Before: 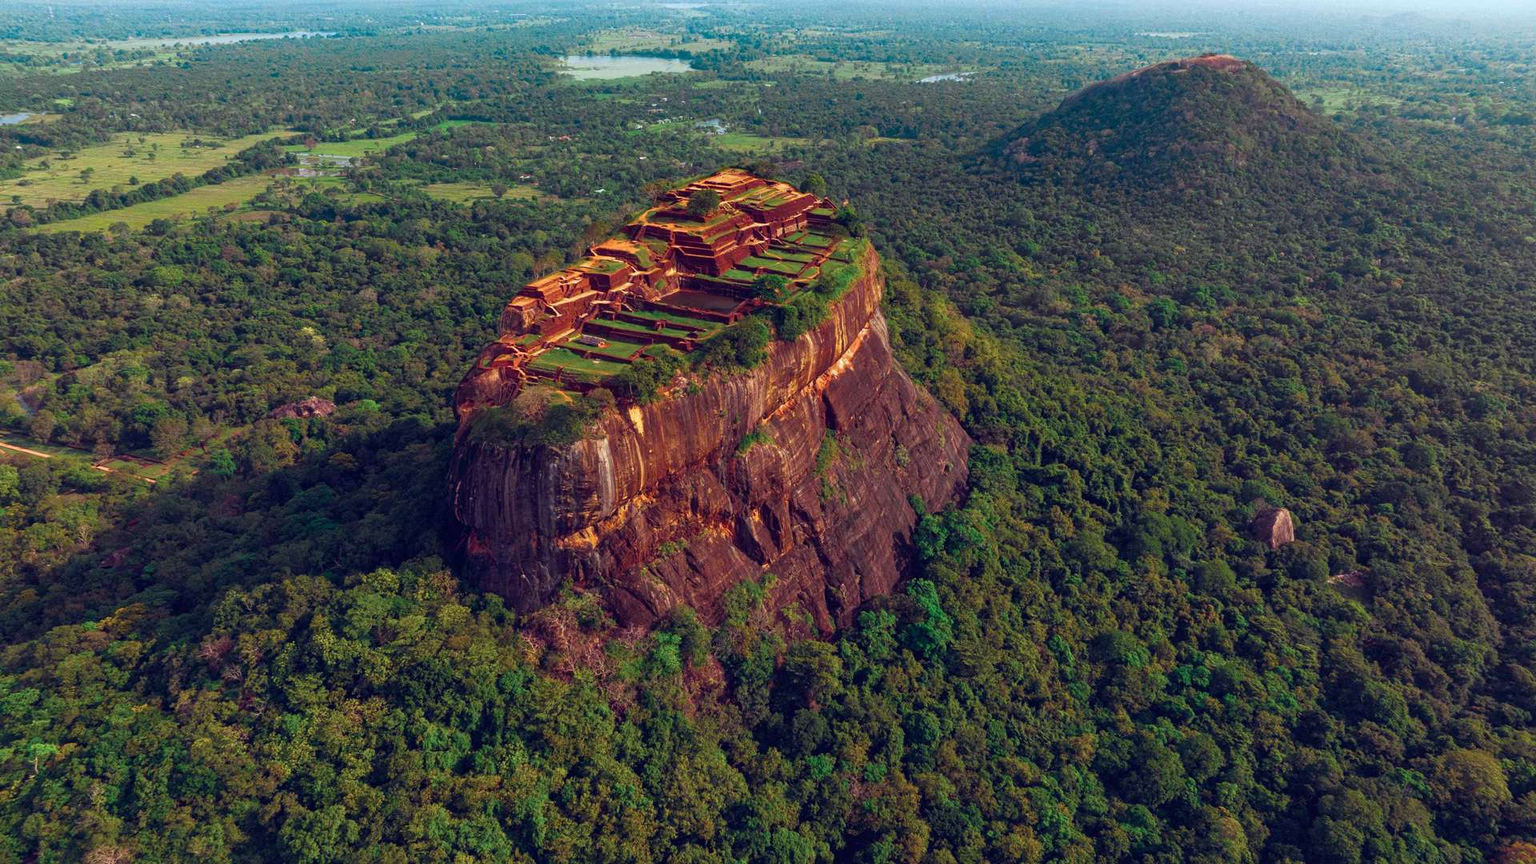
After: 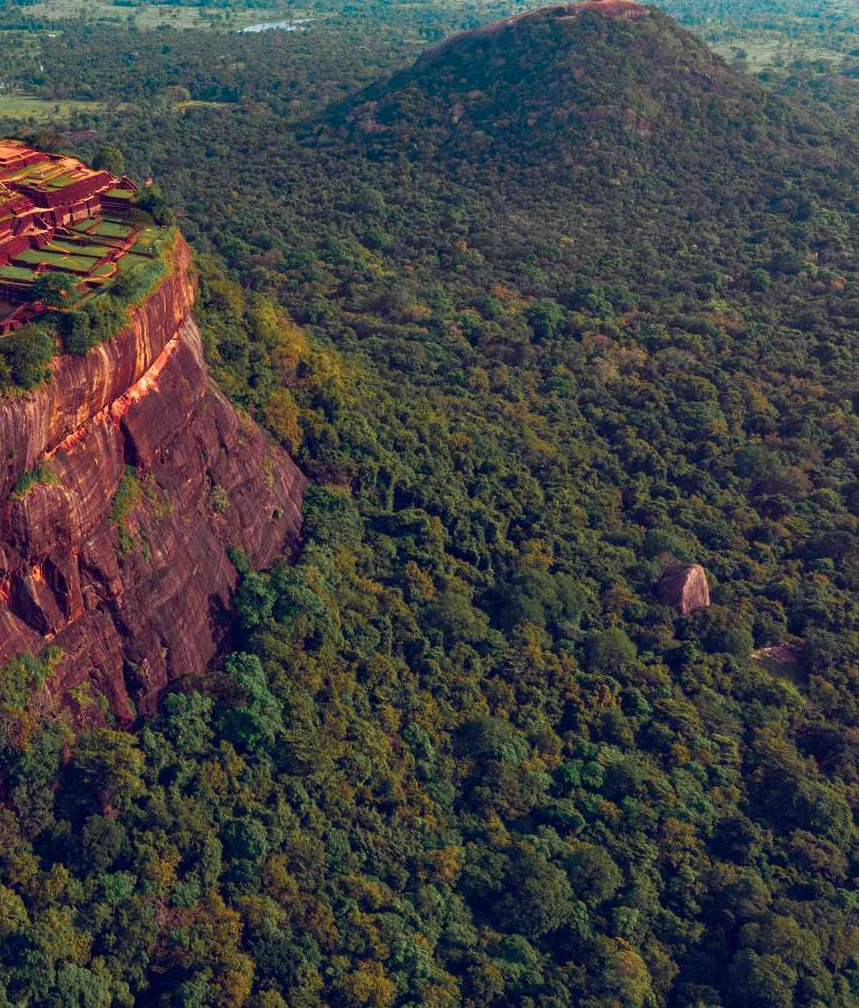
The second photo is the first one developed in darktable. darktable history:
crop: left 47.337%, top 6.631%, right 7.894%
color zones: curves: ch1 [(0.263, 0.53) (0.376, 0.287) (0.487, 0.512) (0.748, 0.547) (1, 0.513)]; ch2 [(0.262, 0.45) (0.751, 0.477)]
